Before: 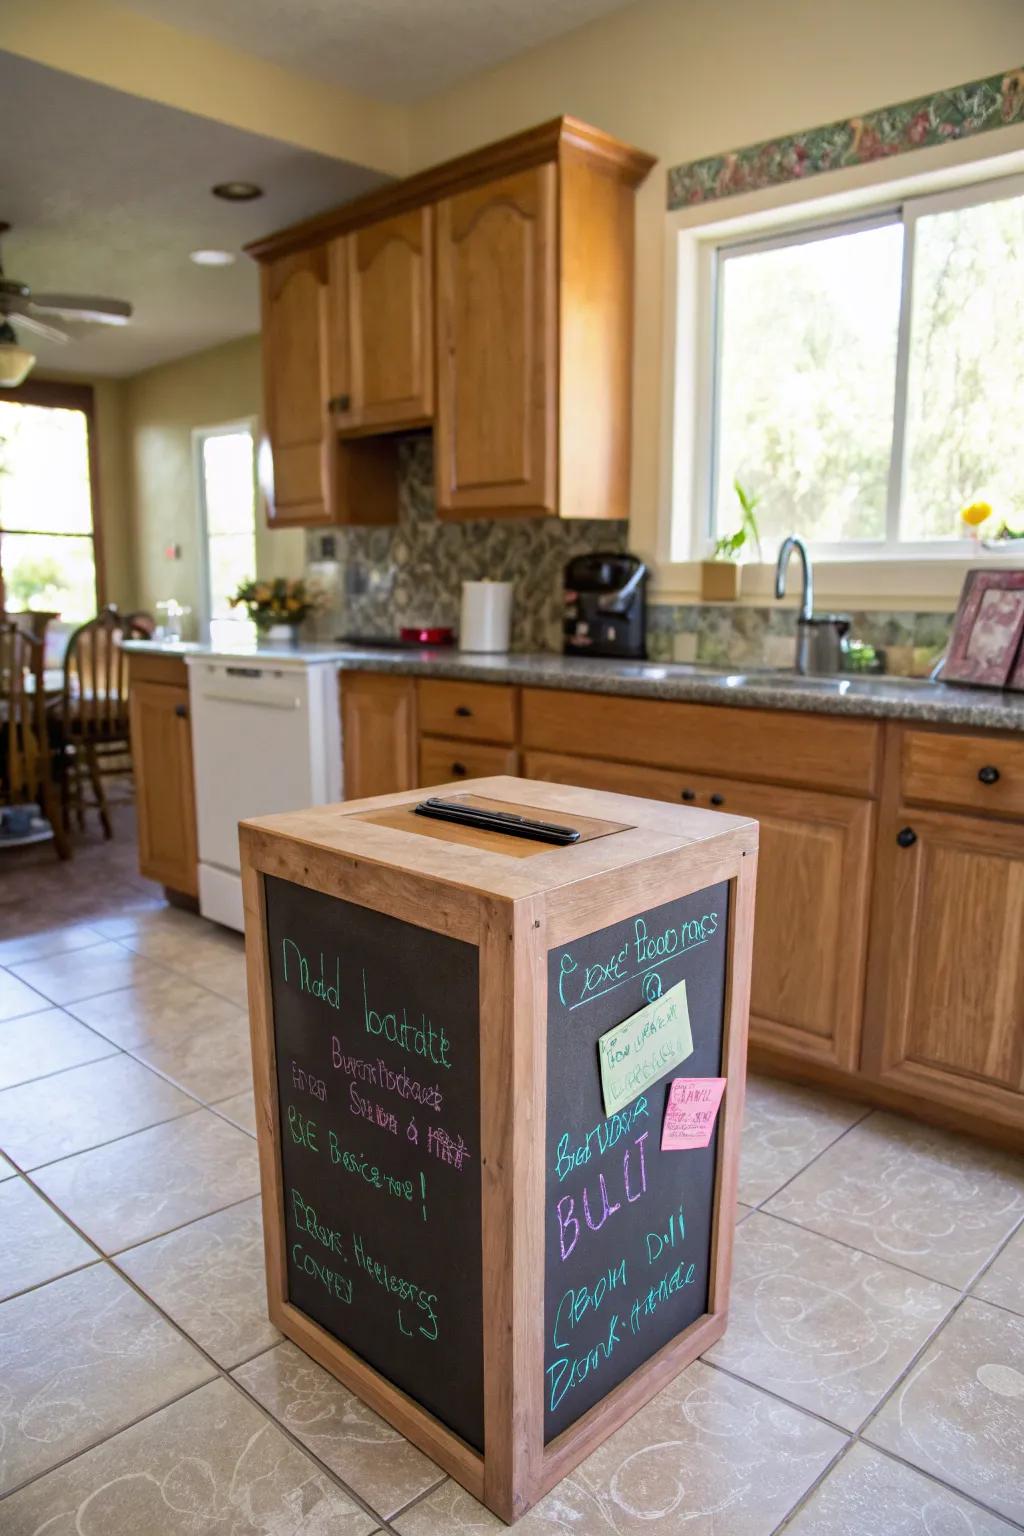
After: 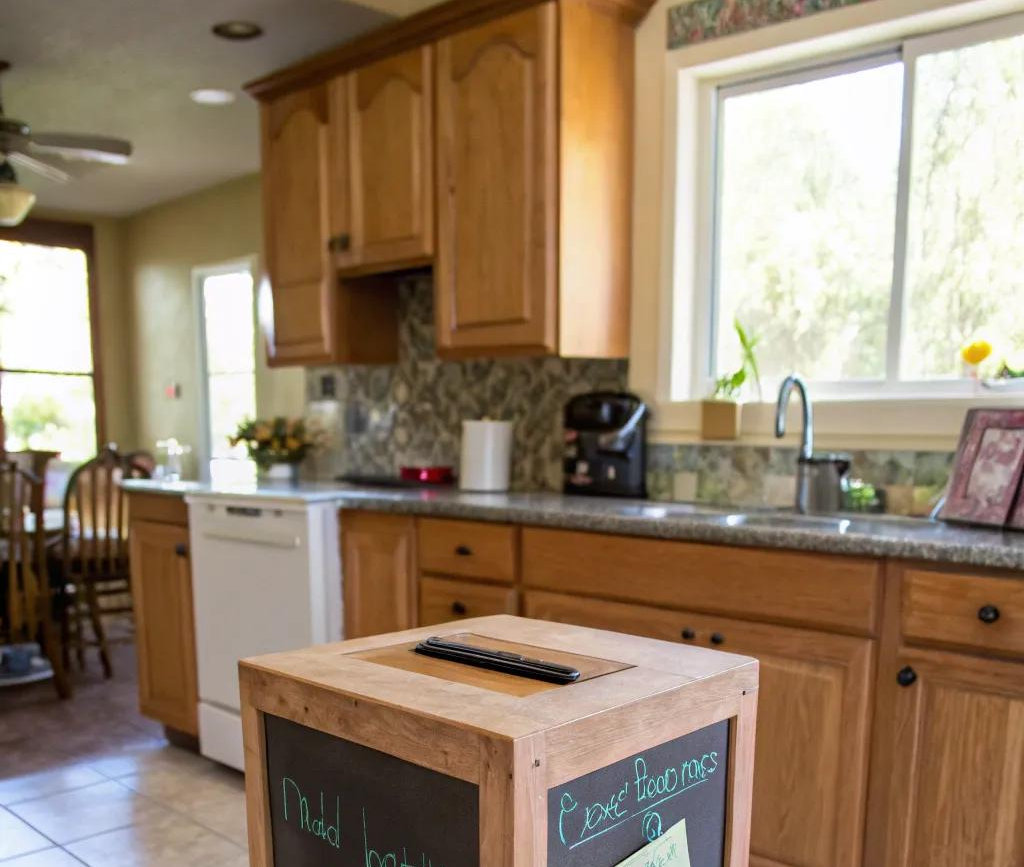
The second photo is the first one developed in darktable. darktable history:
crop and rotate: top 10.501%, bottom 33.038%
